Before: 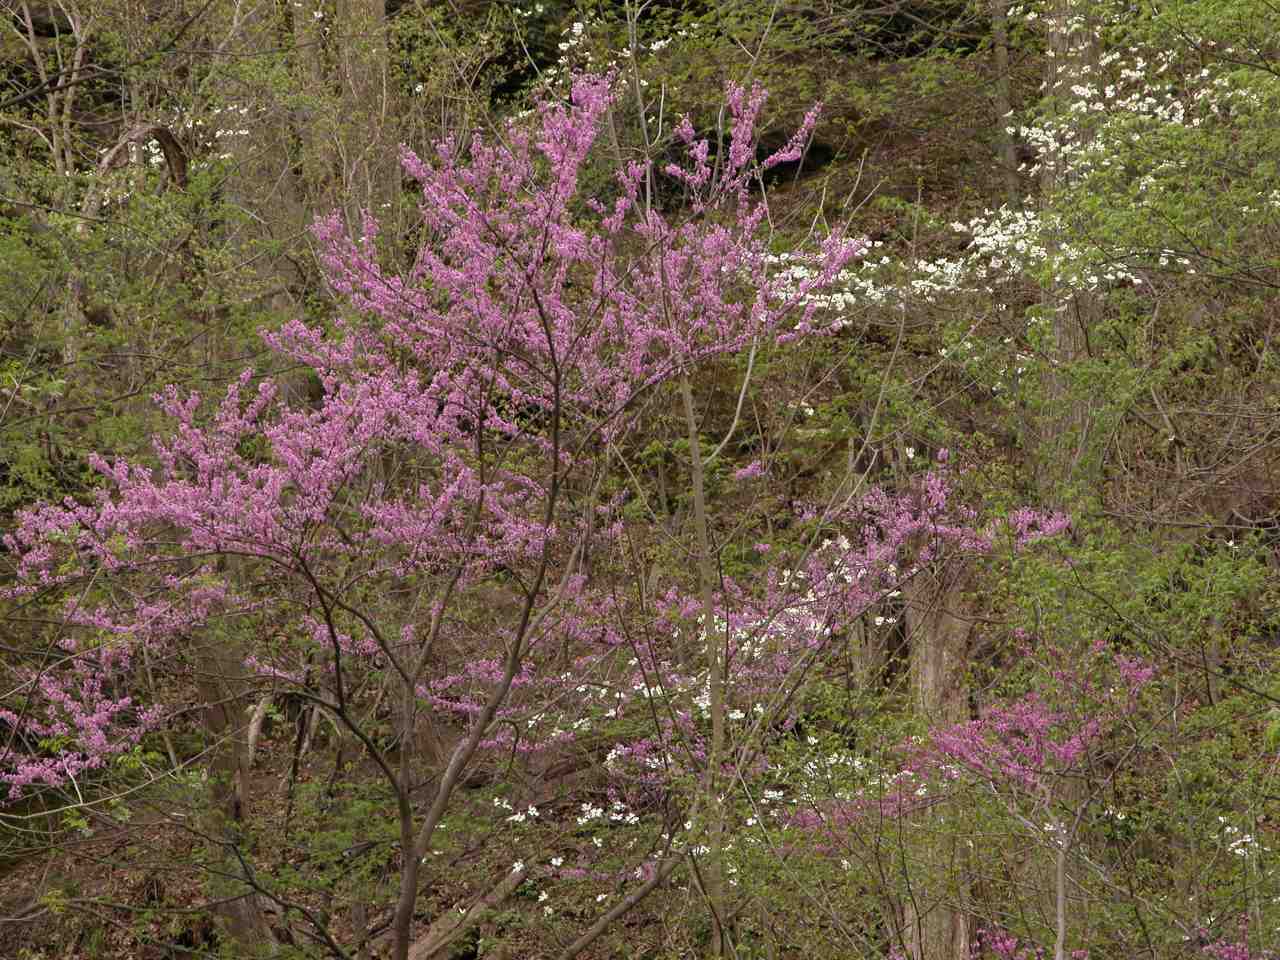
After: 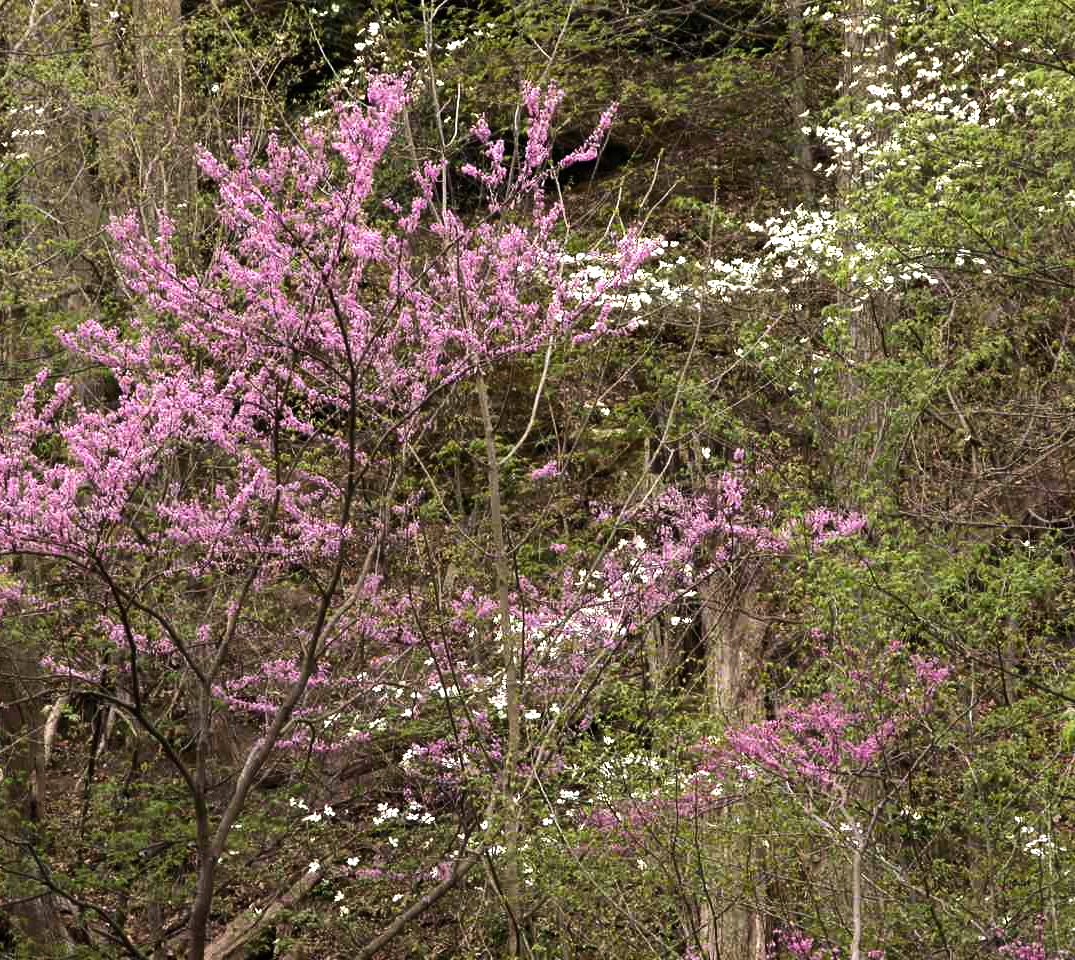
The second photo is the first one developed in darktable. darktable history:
tone equalizer: -8 EV -1.05 EV, -7 EV -1.01 EV, -6 EV -0.853 EV, -5 EV -0.599 EV, -3 EV 0.589 EV, -2 EV 0.873 EV, -1 EV 1 EV, +0 EV 1.08 EV, edges refinement/feathering 500, mask exposure compensation -1.57 EV, preserve details no
crop: left 16%
